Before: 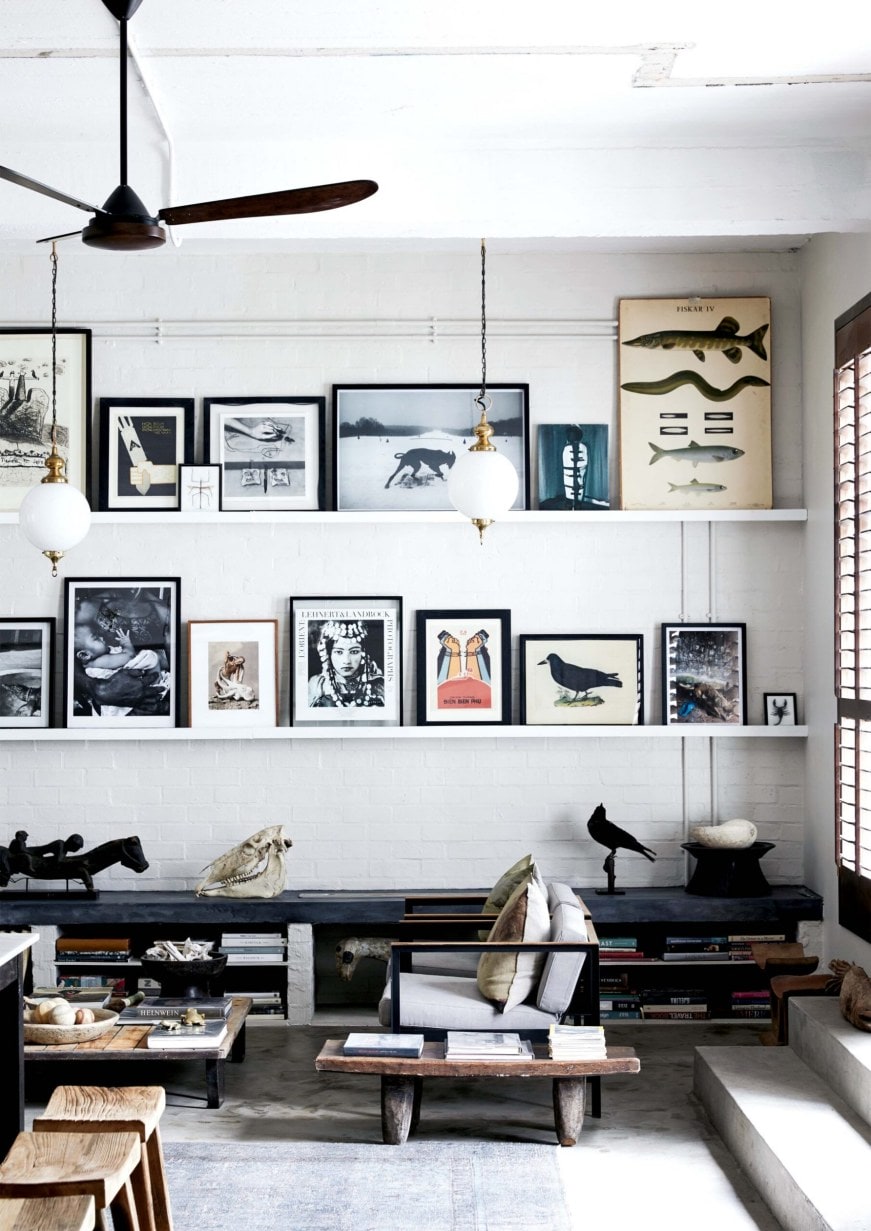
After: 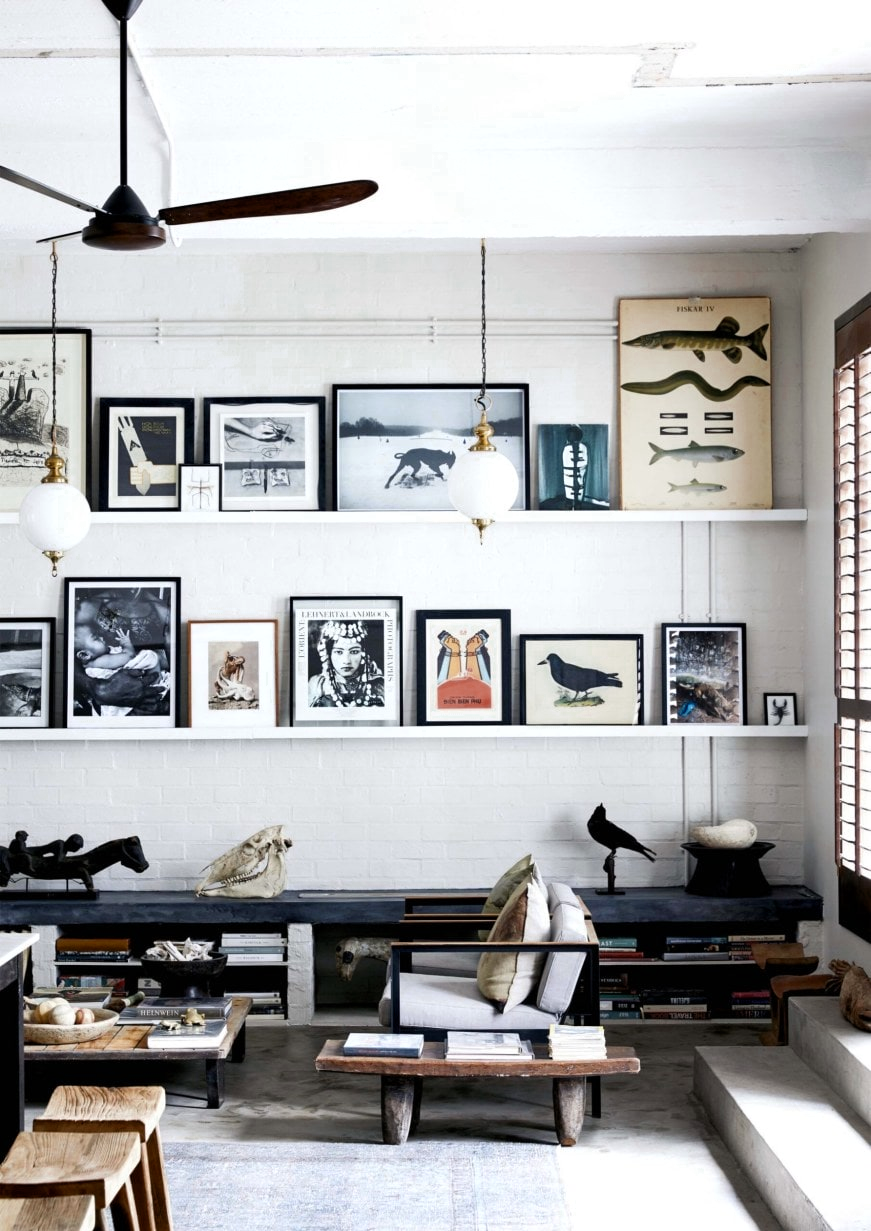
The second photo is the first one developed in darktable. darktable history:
color balance rgb: perceptual saturation grading › global saturation 25%, global vibrance 20%
color zones: curves: ch0 [(0, 0.5) (0.125, 0.4) (0.25, 0.5) (0.375, 0.4) (0.5, 0.4) (0.625, 0.6) (0.75, 0.6) (0.875, 0.5)]; ch1 [(0, 0.35) (0.125, 0.45) (0.25, 0.35) (0.375, 0.35) (0.5, 0.35) (0.625, 0.35) (0.75, 0.45) (0.875, 0.35)]; ch2 [(0, 0.6) (0.125, 0.5) (0.25, 0.5) (0.375, 0.6) (0.5, 0.6) (0.625, 0.5) (0.75, 0.5) (0.875, 0.5)]
